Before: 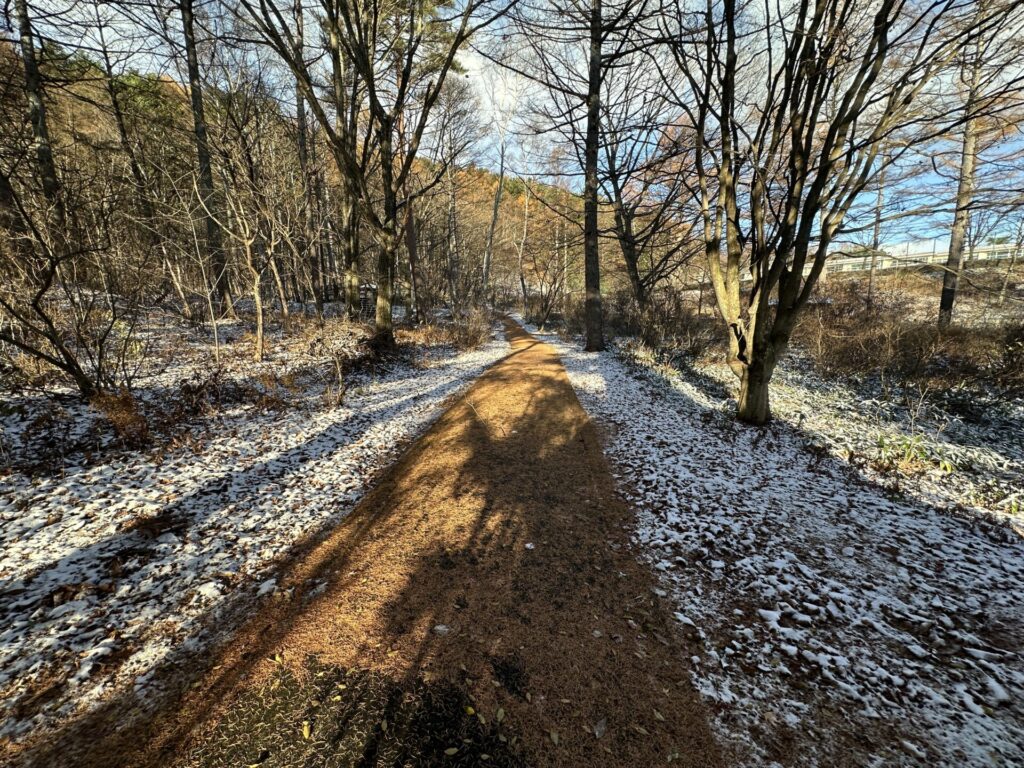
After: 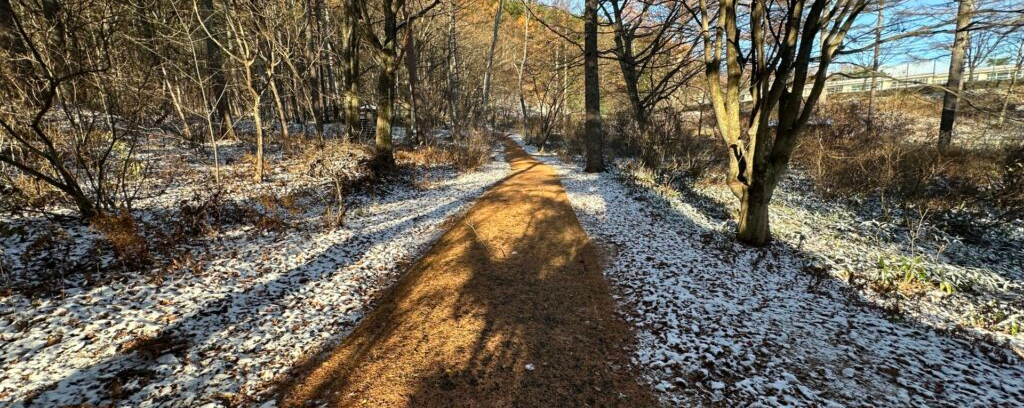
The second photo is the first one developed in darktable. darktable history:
crop and rotate: top 23.417%, bottom 23.426%
